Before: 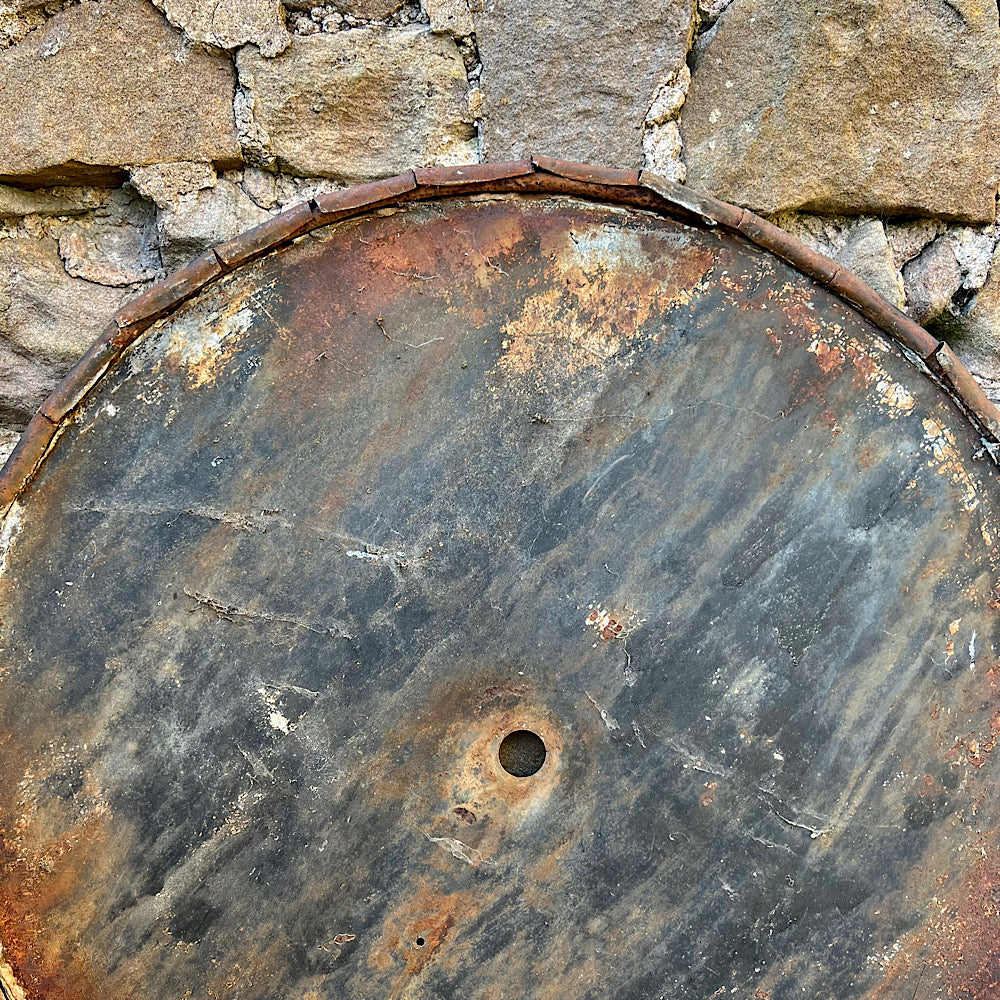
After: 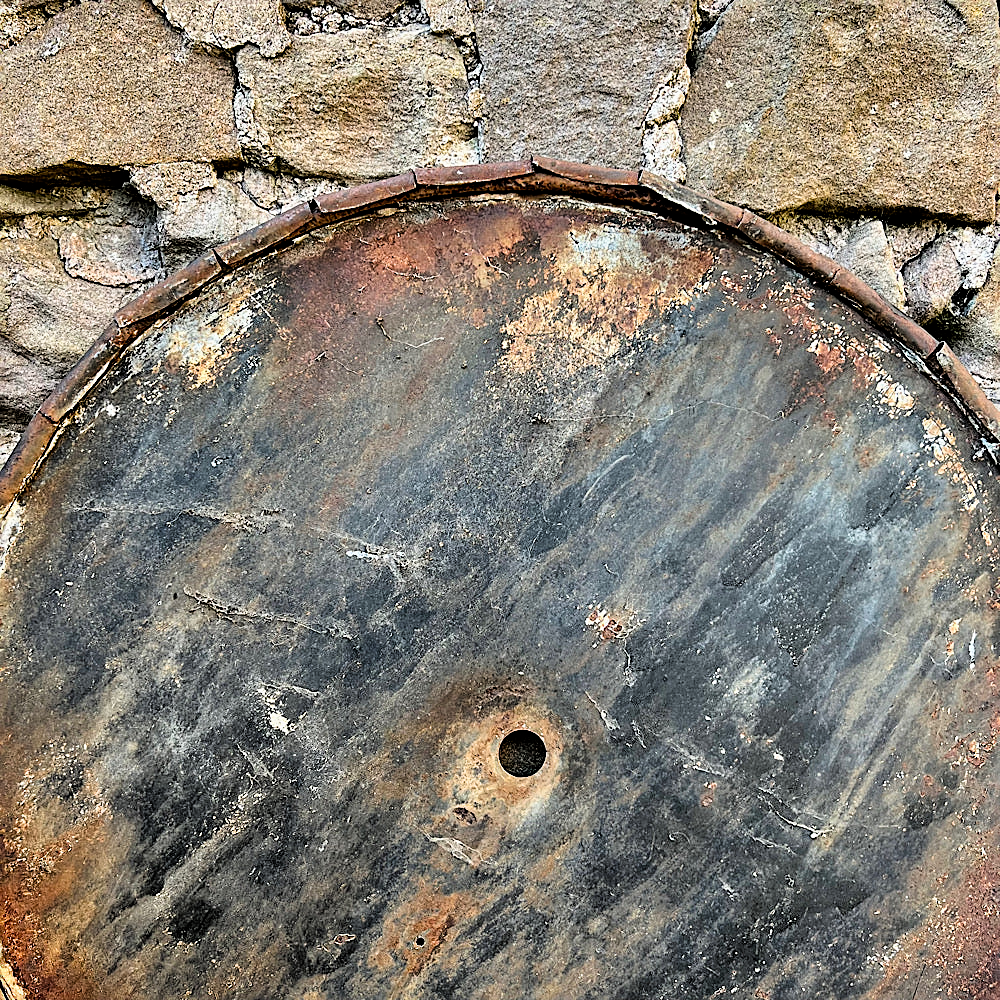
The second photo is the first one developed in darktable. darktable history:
contrast brightness saturation: contrast 0.08, saturation 0.02
sharpen: on, module defaults
filmic rgb: black relative exposure -3.72 EV, white relative exposure 2.77 EV, dynamic range scaling -5.32%, hardness 3.03
